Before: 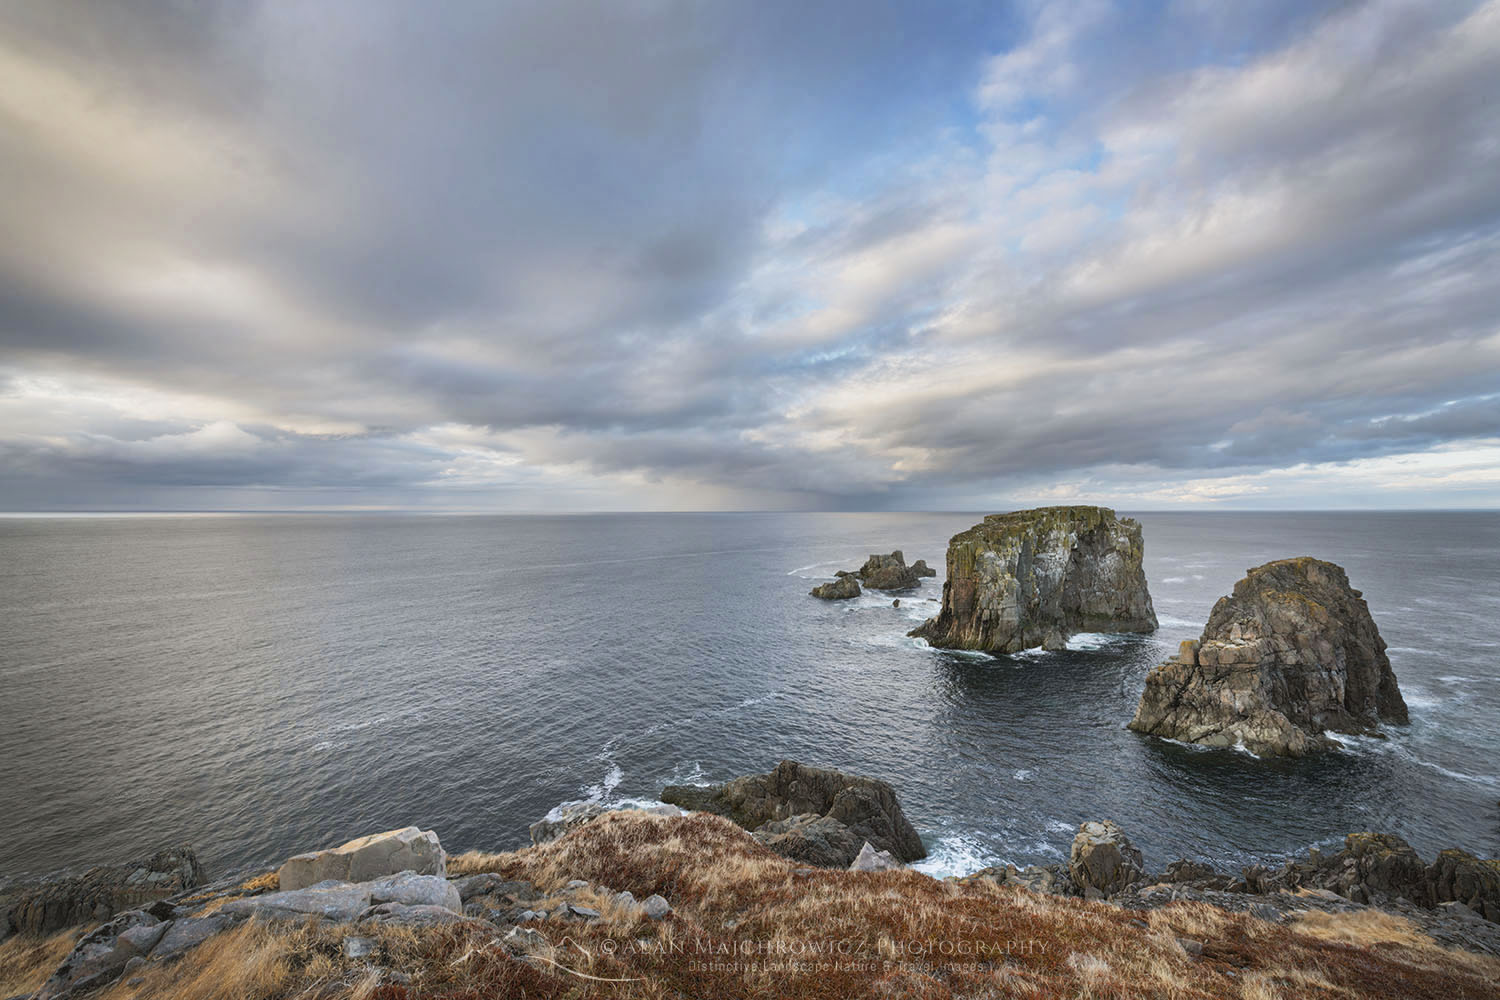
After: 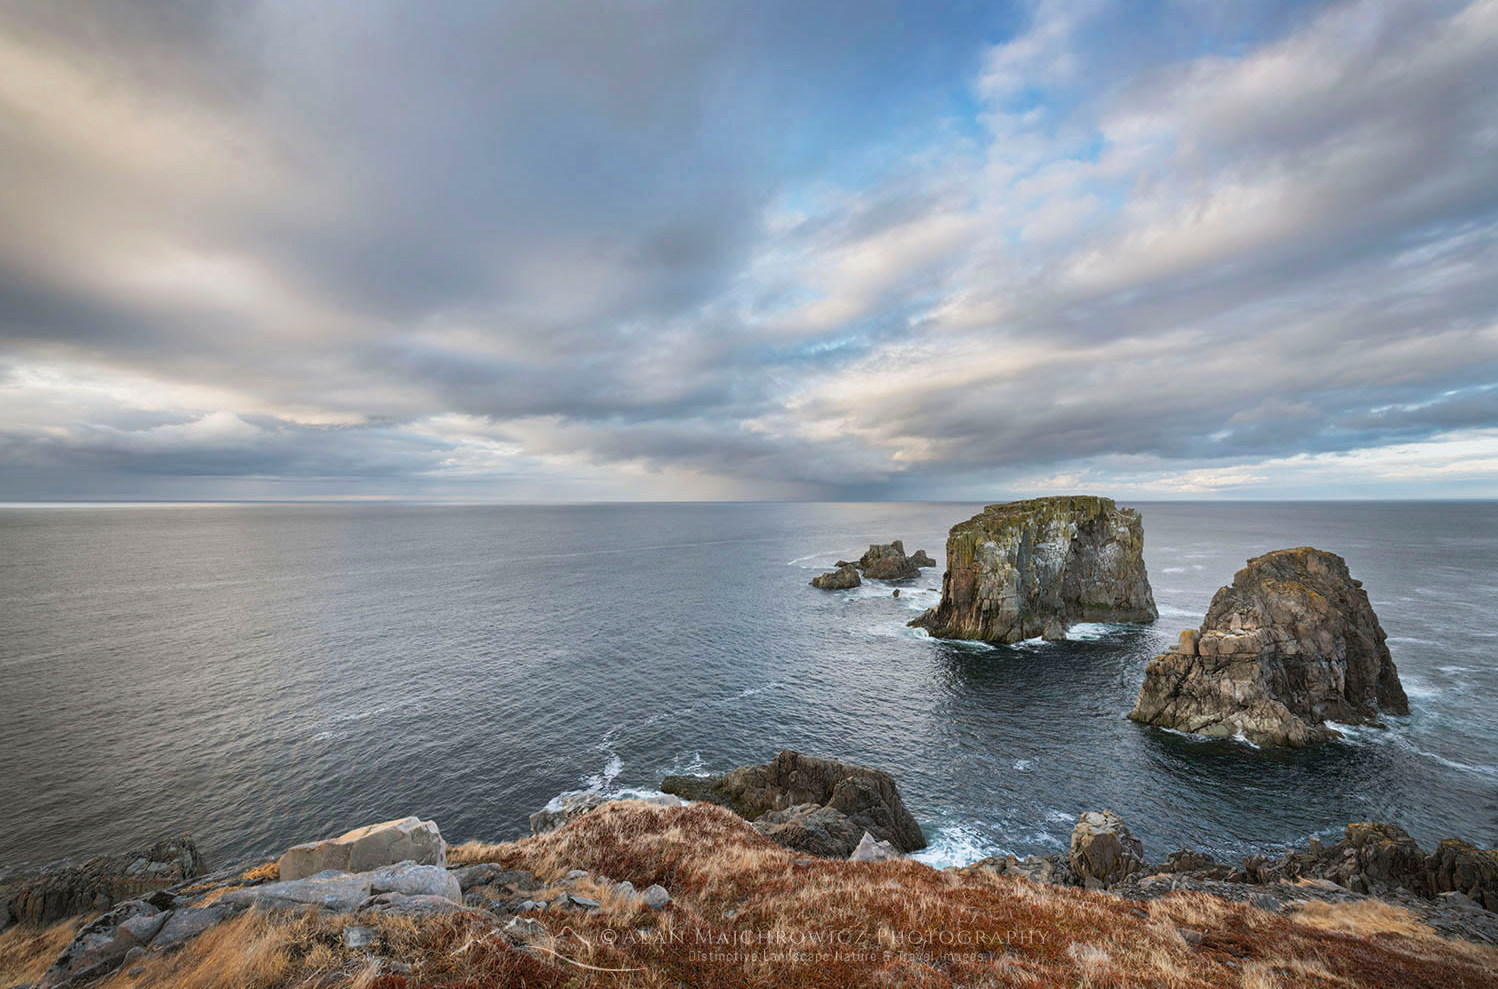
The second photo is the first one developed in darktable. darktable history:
crop: top 1.044%, right 0.105%
